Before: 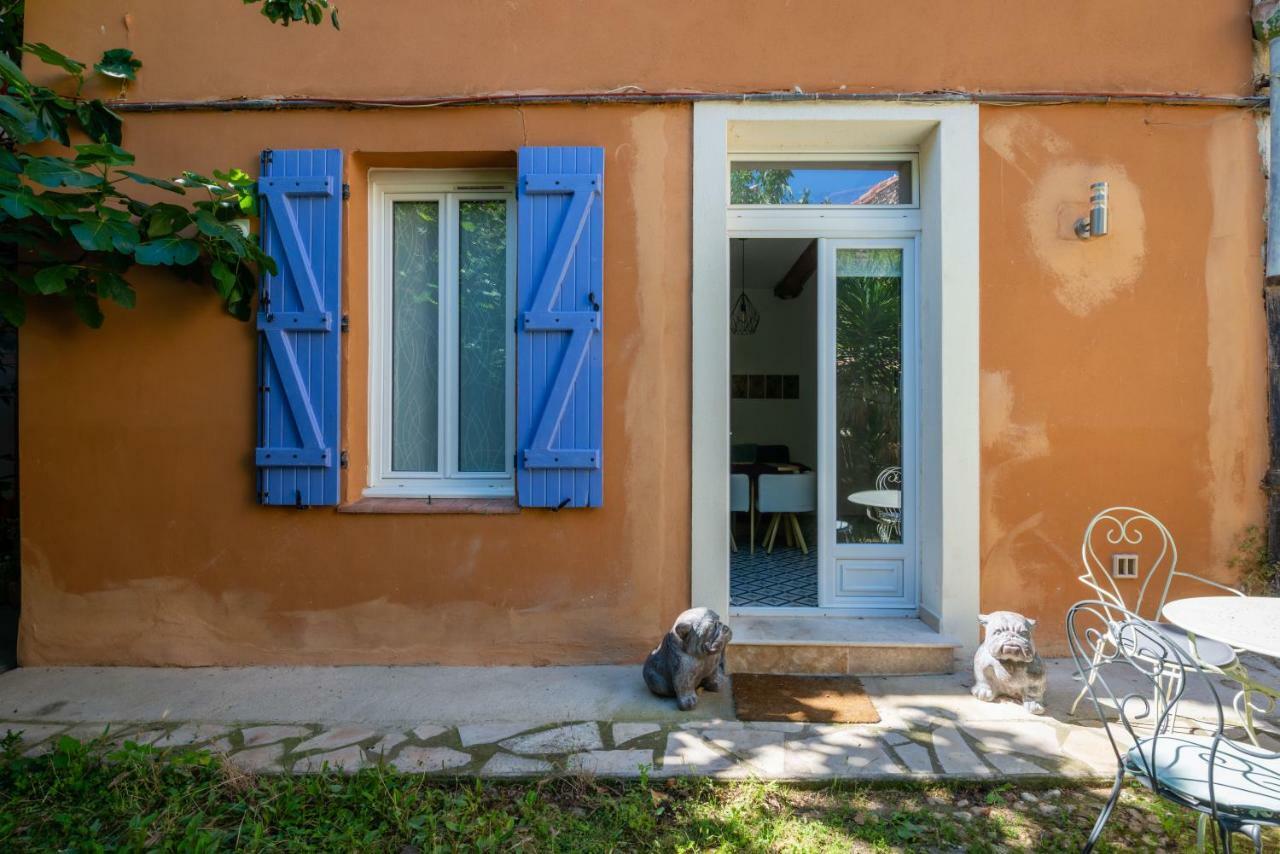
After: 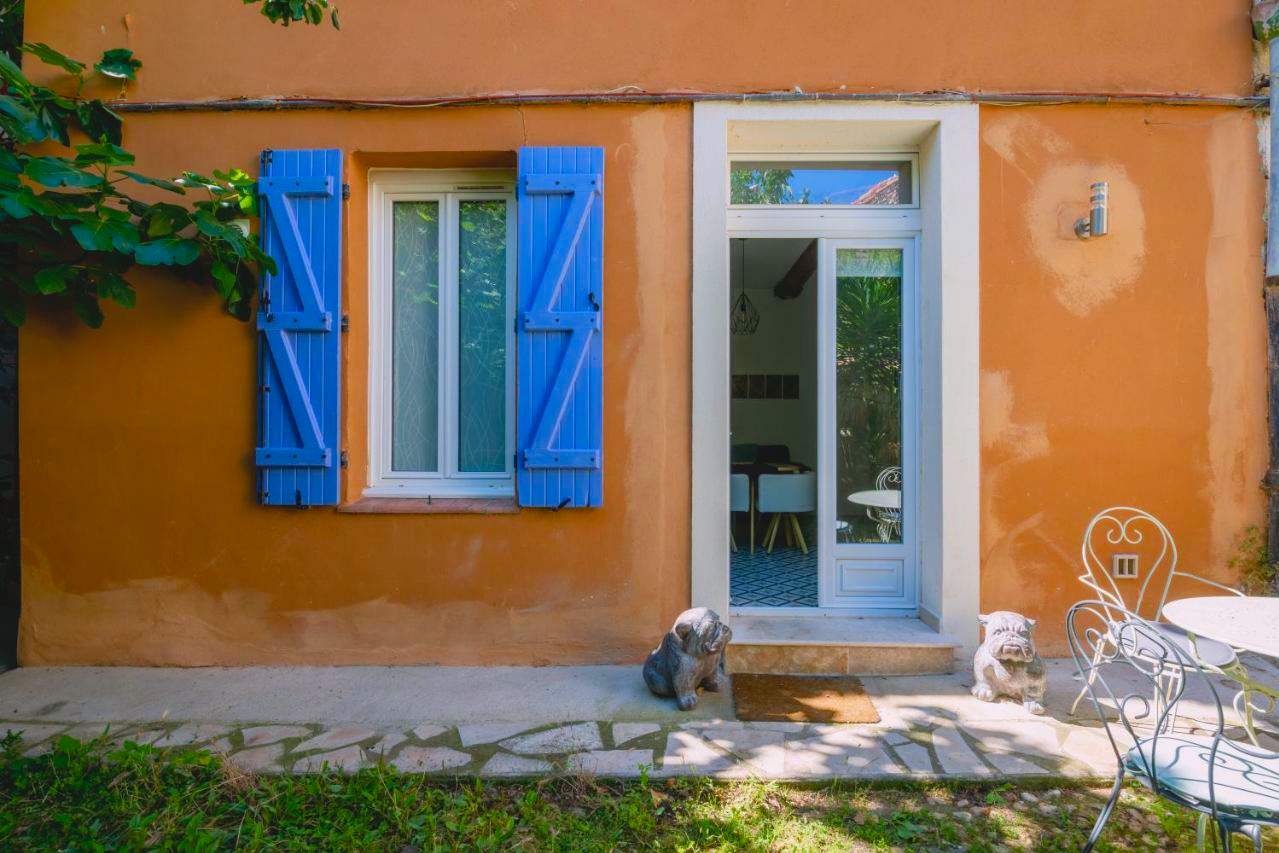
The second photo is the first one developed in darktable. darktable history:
contrast brightness saturation: contrast -0.094, brightness 0.045, saturation 0.08
color balance rgb: highlights gain › chroma 1.505%, highlights gain › hue 312.17°, global offset › hue 169.36°, linear chroma grading › global chroma 0.366%, perceptual saturation grading › global saturation 20%, perceptual saturation grading › highlights -24.865%, perceptual saturation grading › shadows 24.434%
